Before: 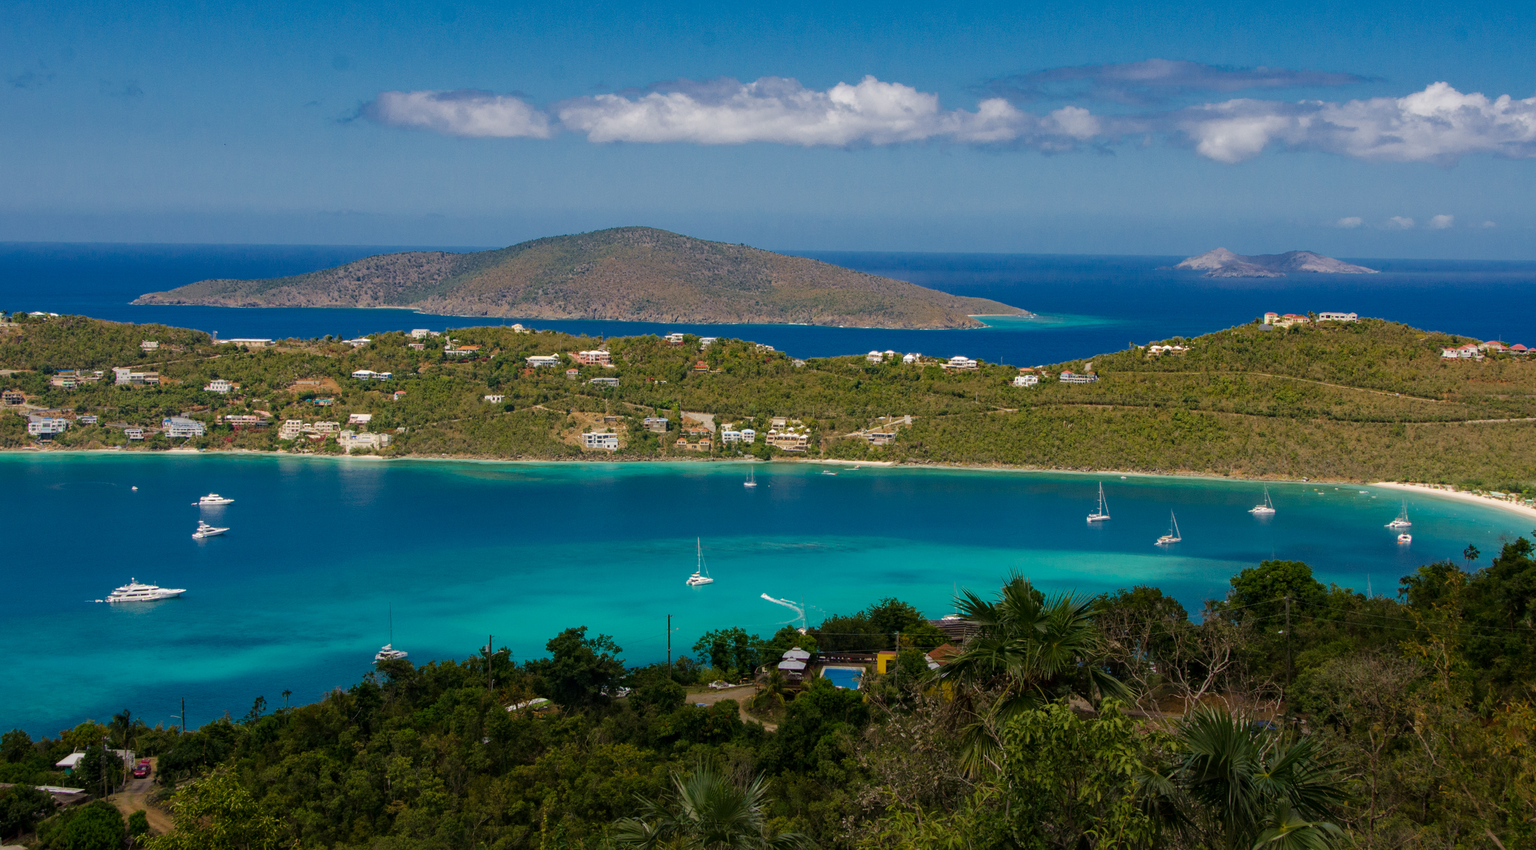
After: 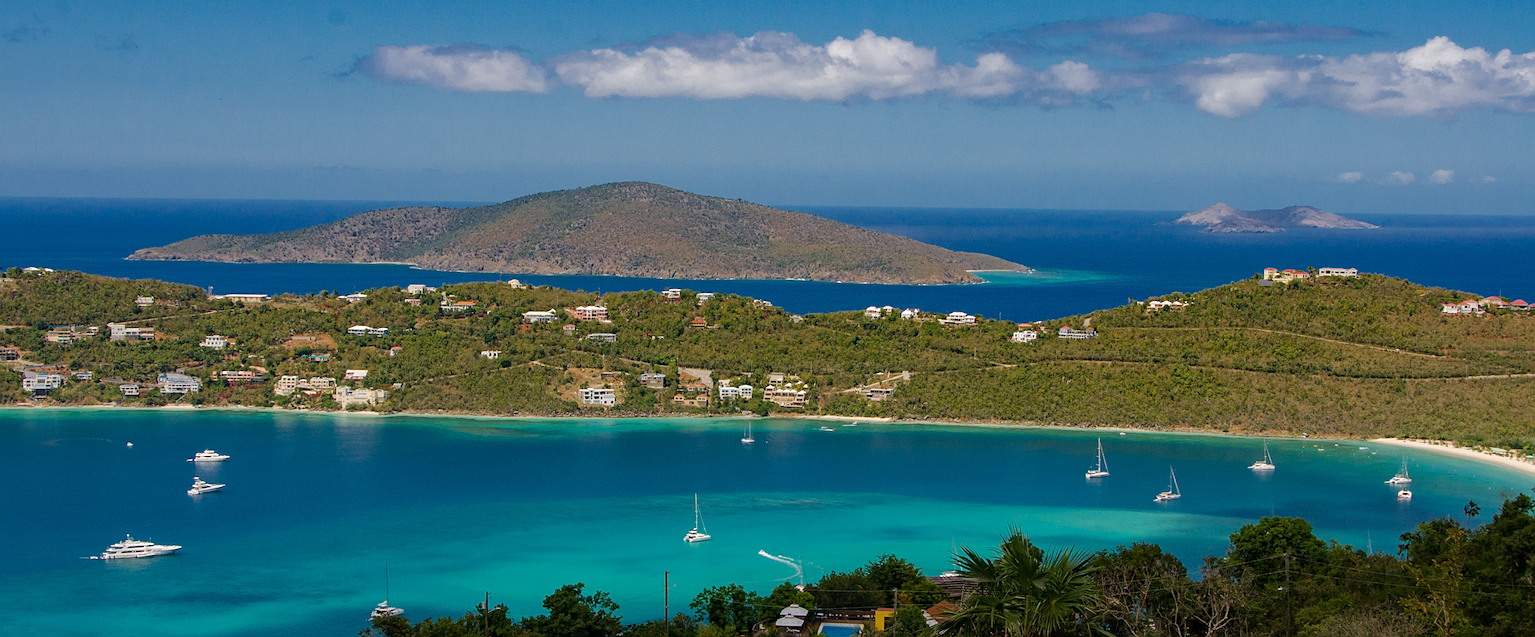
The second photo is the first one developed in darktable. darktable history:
sharpen: on, module defaults
crop: left 0.387%, top 5.469%, bottom 19.809%
